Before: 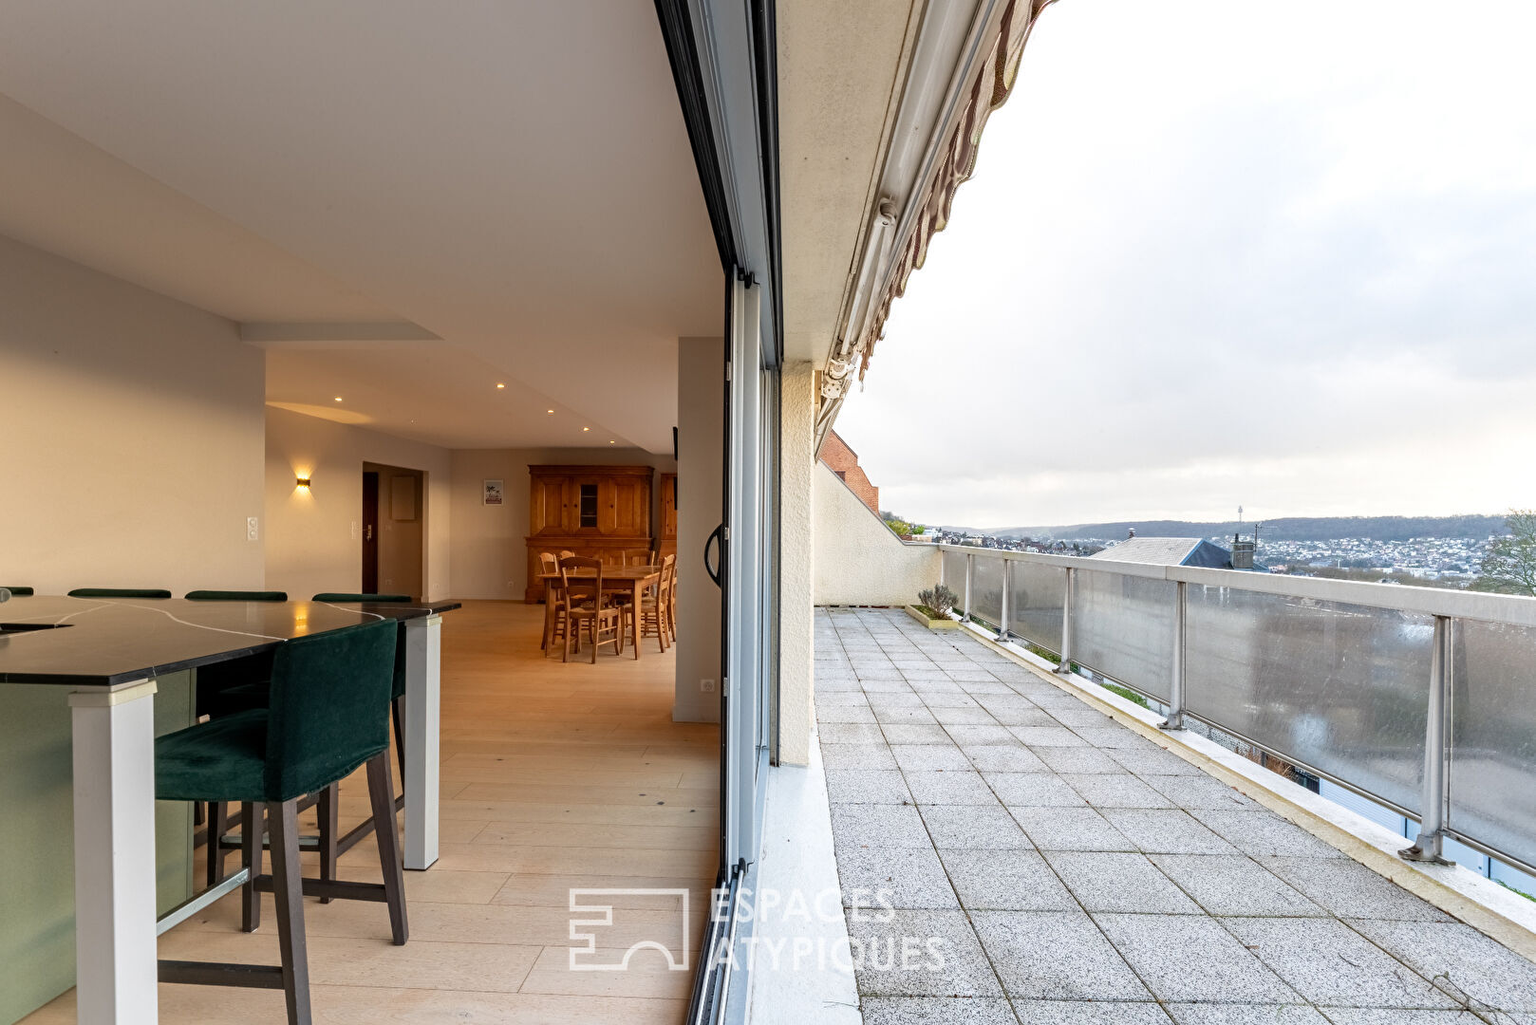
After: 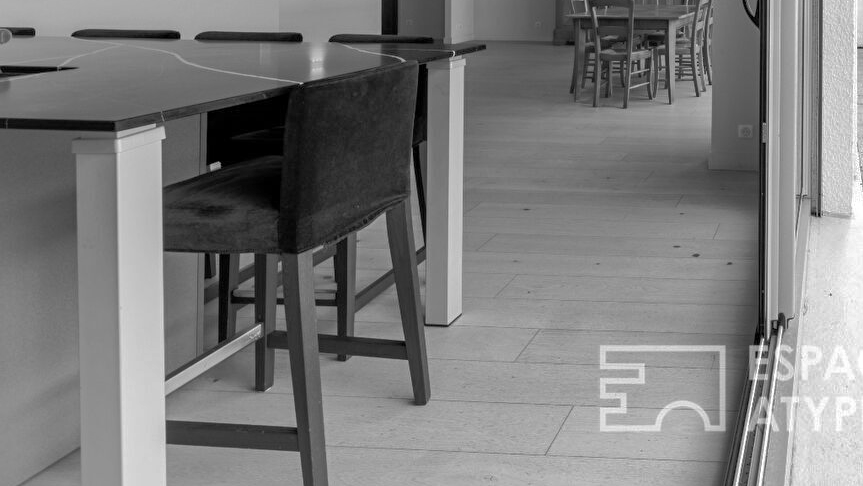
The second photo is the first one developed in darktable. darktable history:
contrast brightness saturation: contrast 0.03, brightness -0.04
shadows and highlights: shadows 60, highlights -60
white balance: red 1.042, blue 1.17
monochrome: a 1.94, b -0.638
crop and rotate: top 54.778%, right 46.61%, bottom 0.159%
